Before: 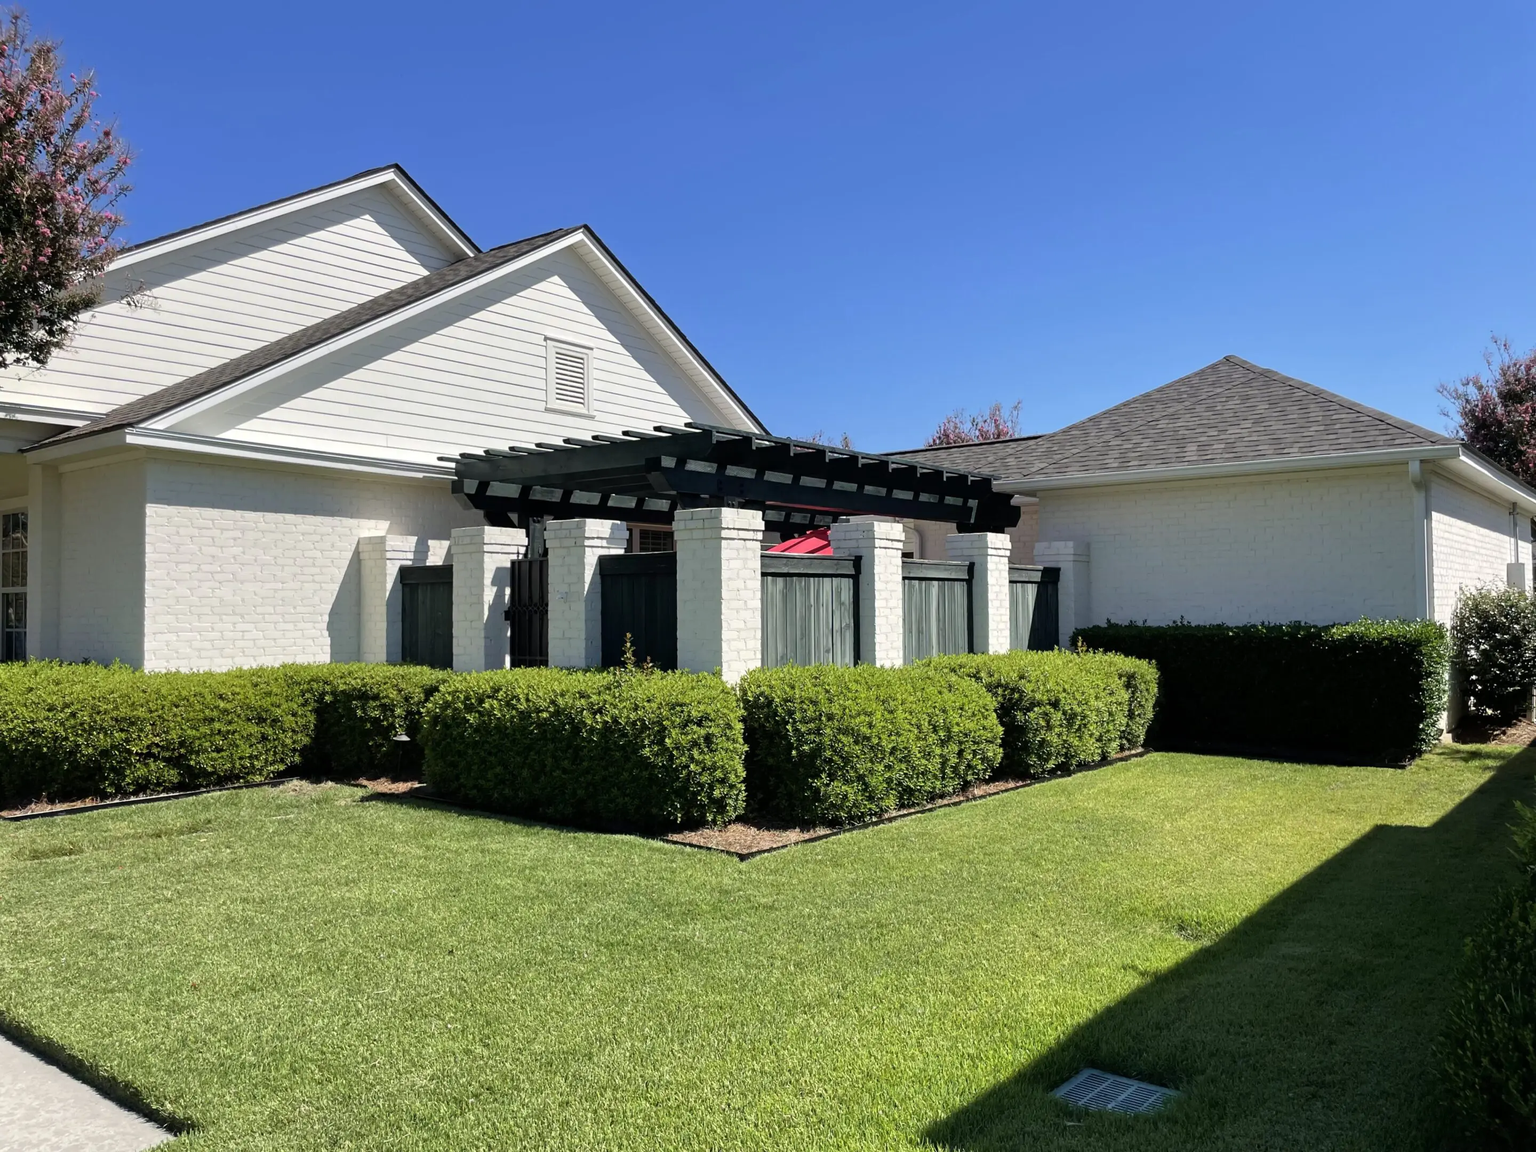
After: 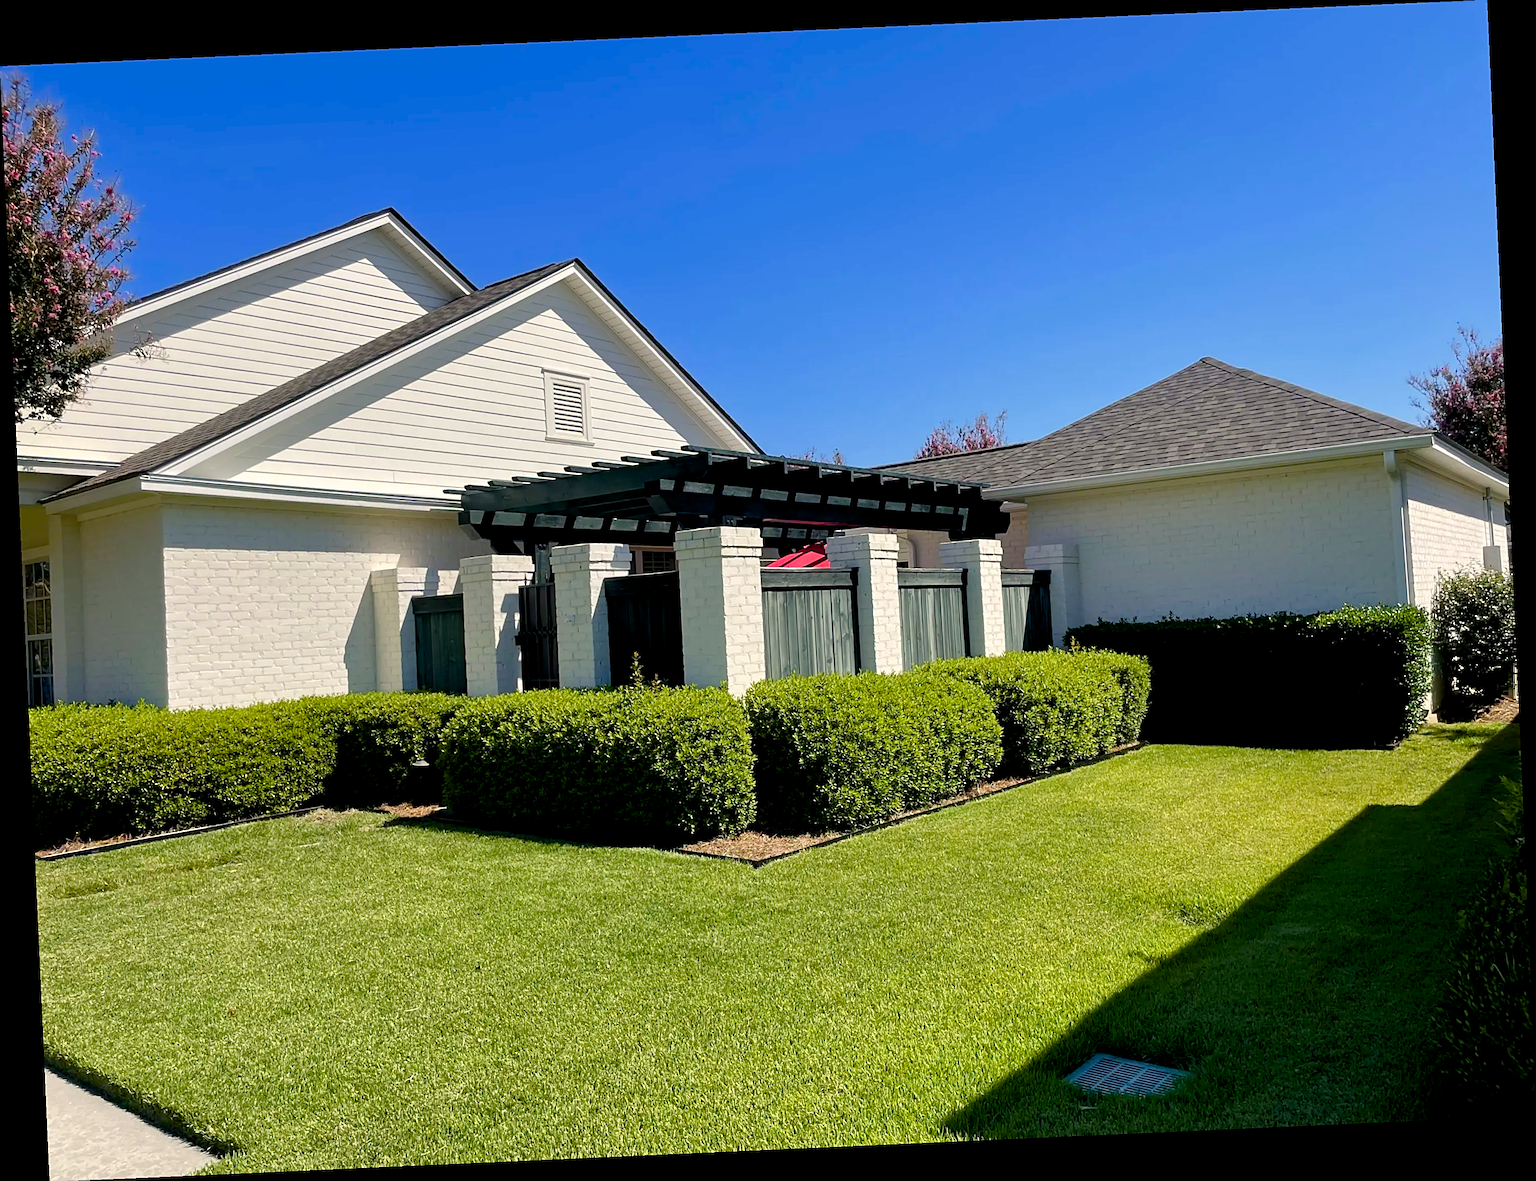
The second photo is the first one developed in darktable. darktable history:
color balance rgb: shadows lift › chroma 1%, shadows lift › hue 240.84°, highlights gain › chroma 2%, highlights gain › hue 73.2°, global offset › luminance -0.5%, perceptual saturation grading › global saturation 20%, perceptual saturation grading › highlights -25%, perceptual saturation grading › shadows 50%, global vibrance 25.26%
rotate and perspective: rotation -2.56°, automatic cropping off
sharpen: on, module defaults
